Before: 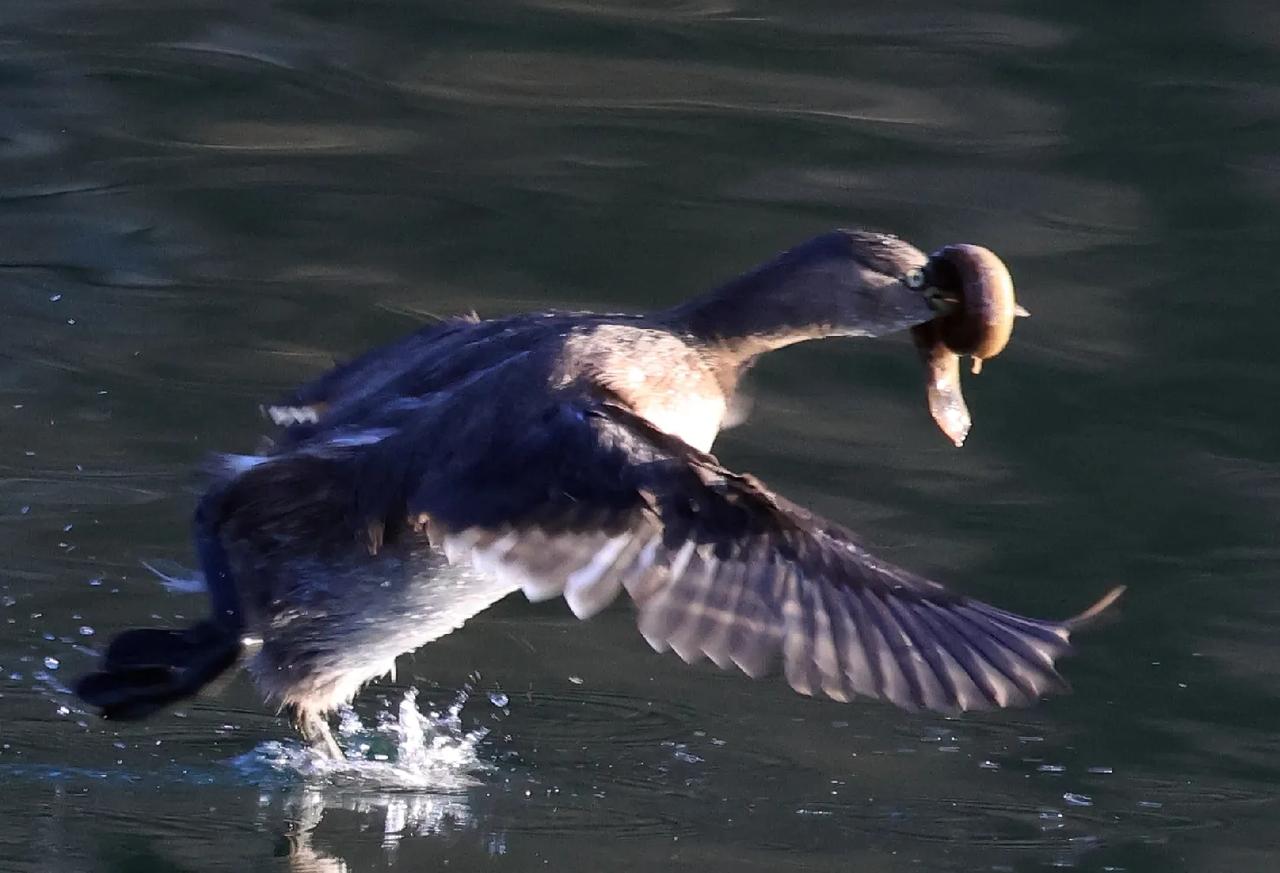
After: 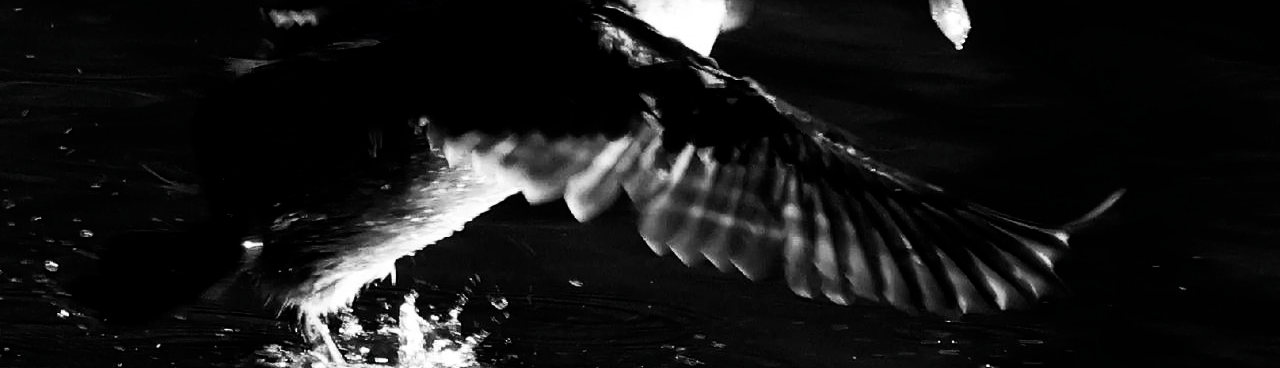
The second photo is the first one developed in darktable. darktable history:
crop: top 45.514%, bottom 12.243%
color balance rgb: linear chroma grading › global chroma 18.742%, perceptual saturation grading › global saturation 19.842%, saturation formula JzAzBz (2021)
base curve: curves: ch0 [(0, 0) (0.028, 0.03) (0.121, 0.232) (0.46, 0.748) (0.859, 0.968) (1, 1)], preserve colors none
contrast brightness saturation: contrast 0.016, brightness -0.987, saturation -0.994
